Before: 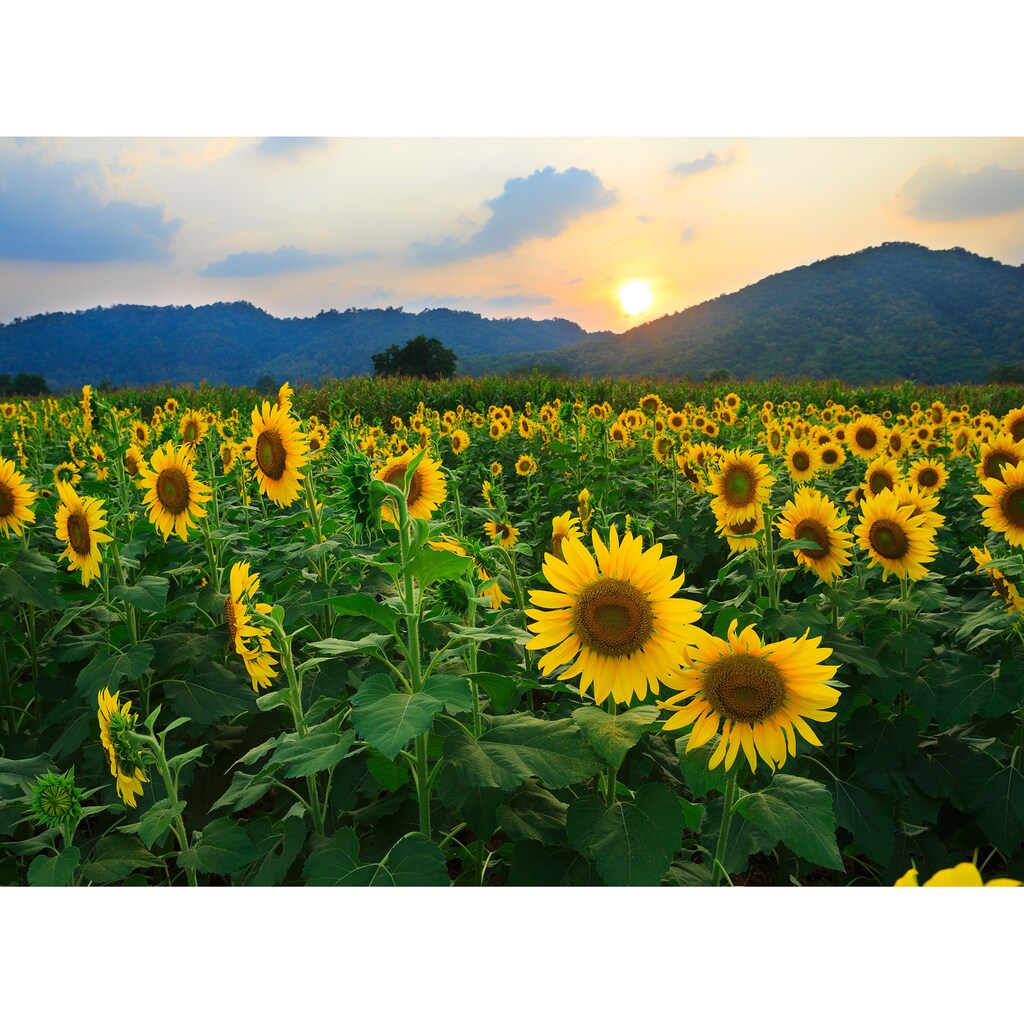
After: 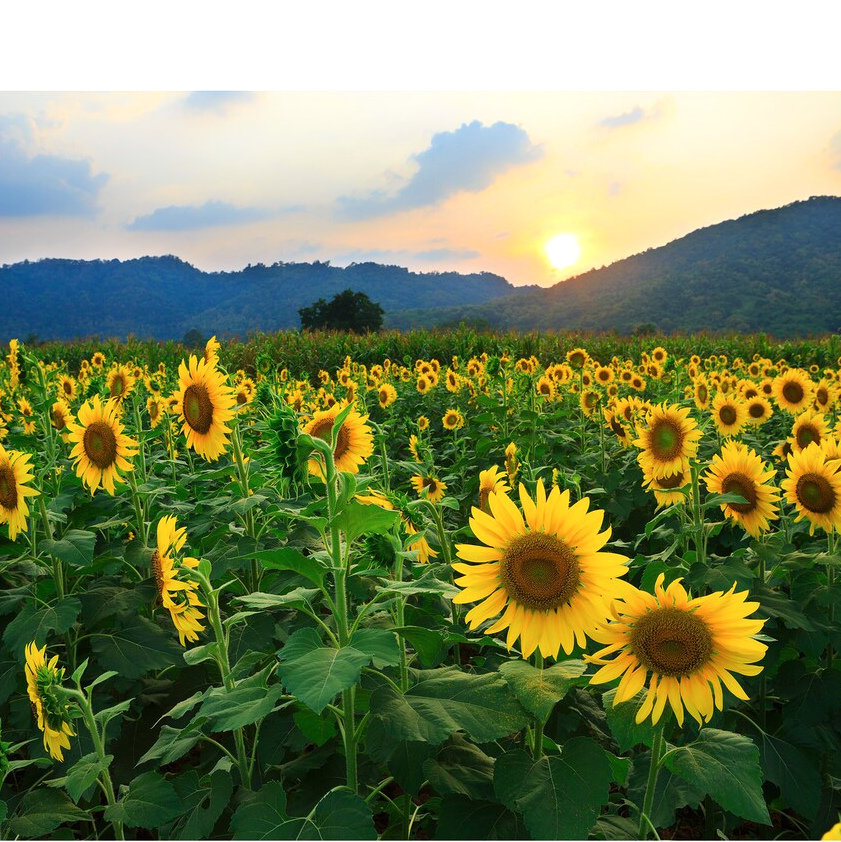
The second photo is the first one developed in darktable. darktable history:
crop and rotate: left 7.196%, top 4.574%, right 10.605%, bottom 13.178%
shadows and highlights: shadows -12.5, white point adjustment 4, highlights 28.33
